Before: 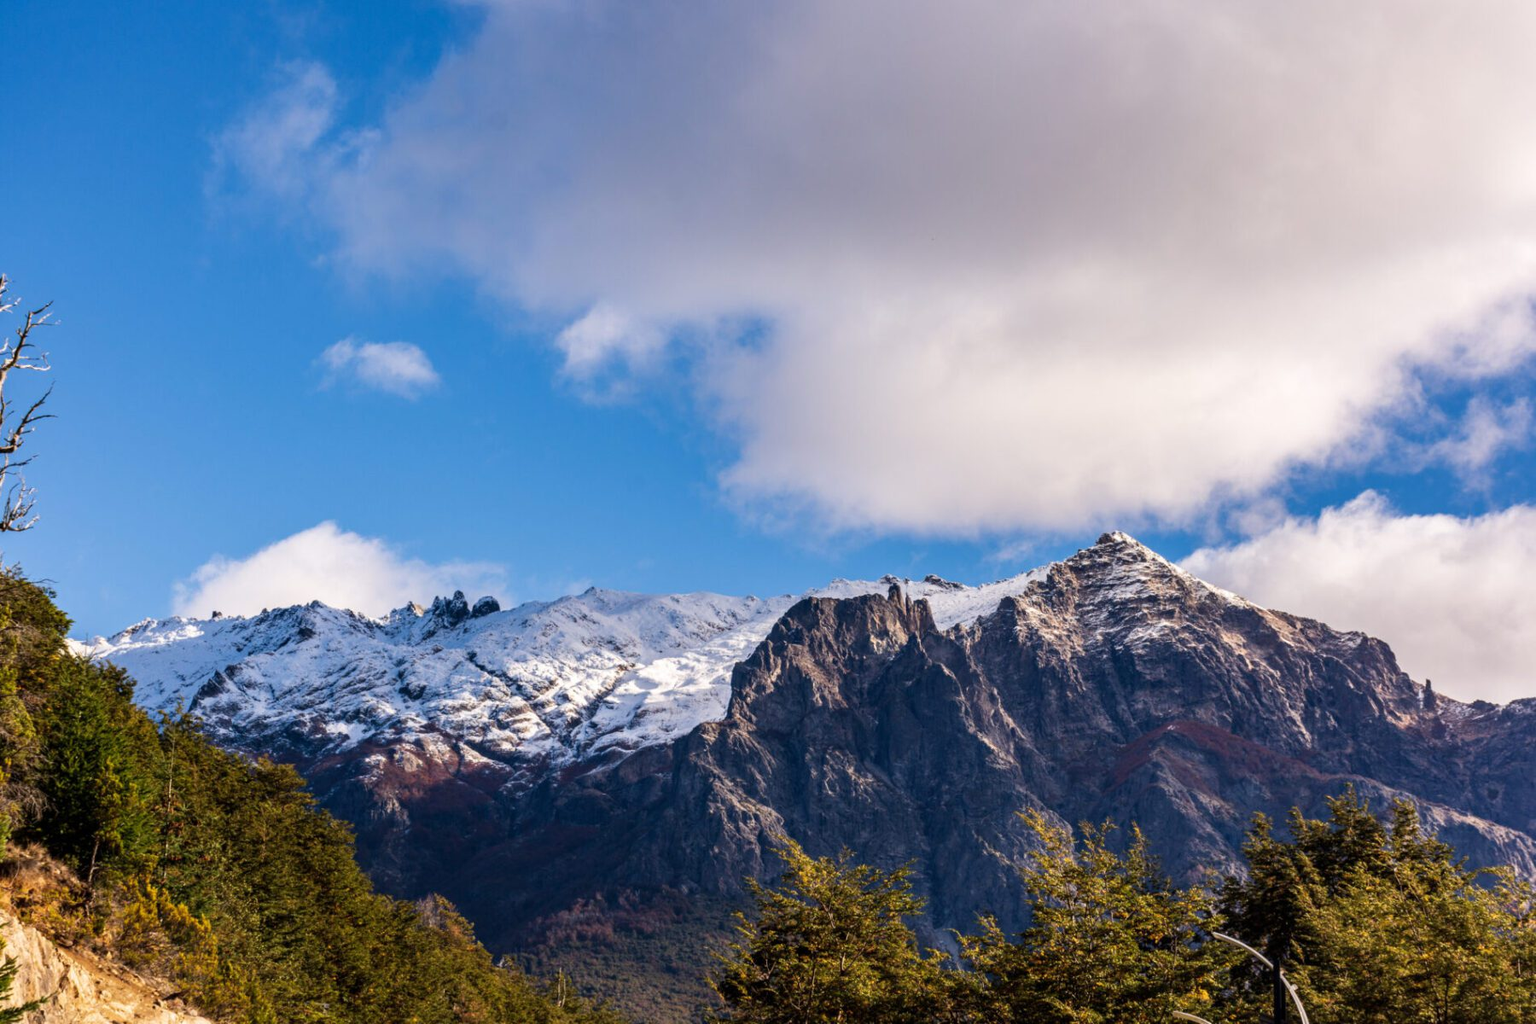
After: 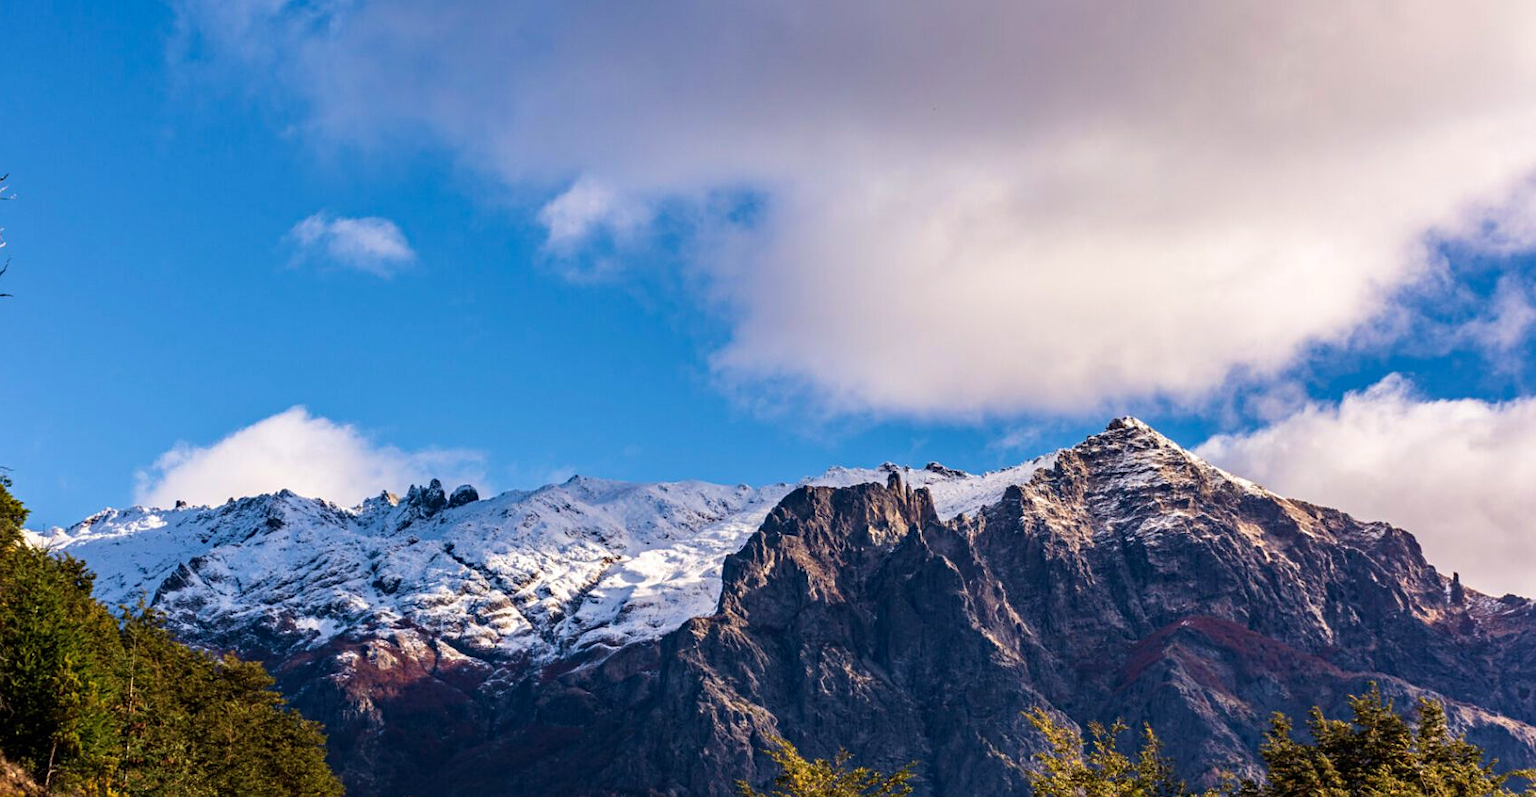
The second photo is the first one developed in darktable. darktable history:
crop and rotate: left 2.991%, top 13.302%, right 1.981%, bottom 12.636%
haze removal: compatibility mode true, adaptive false
velvia: on, module defaults
sharpen: amount 0.2
